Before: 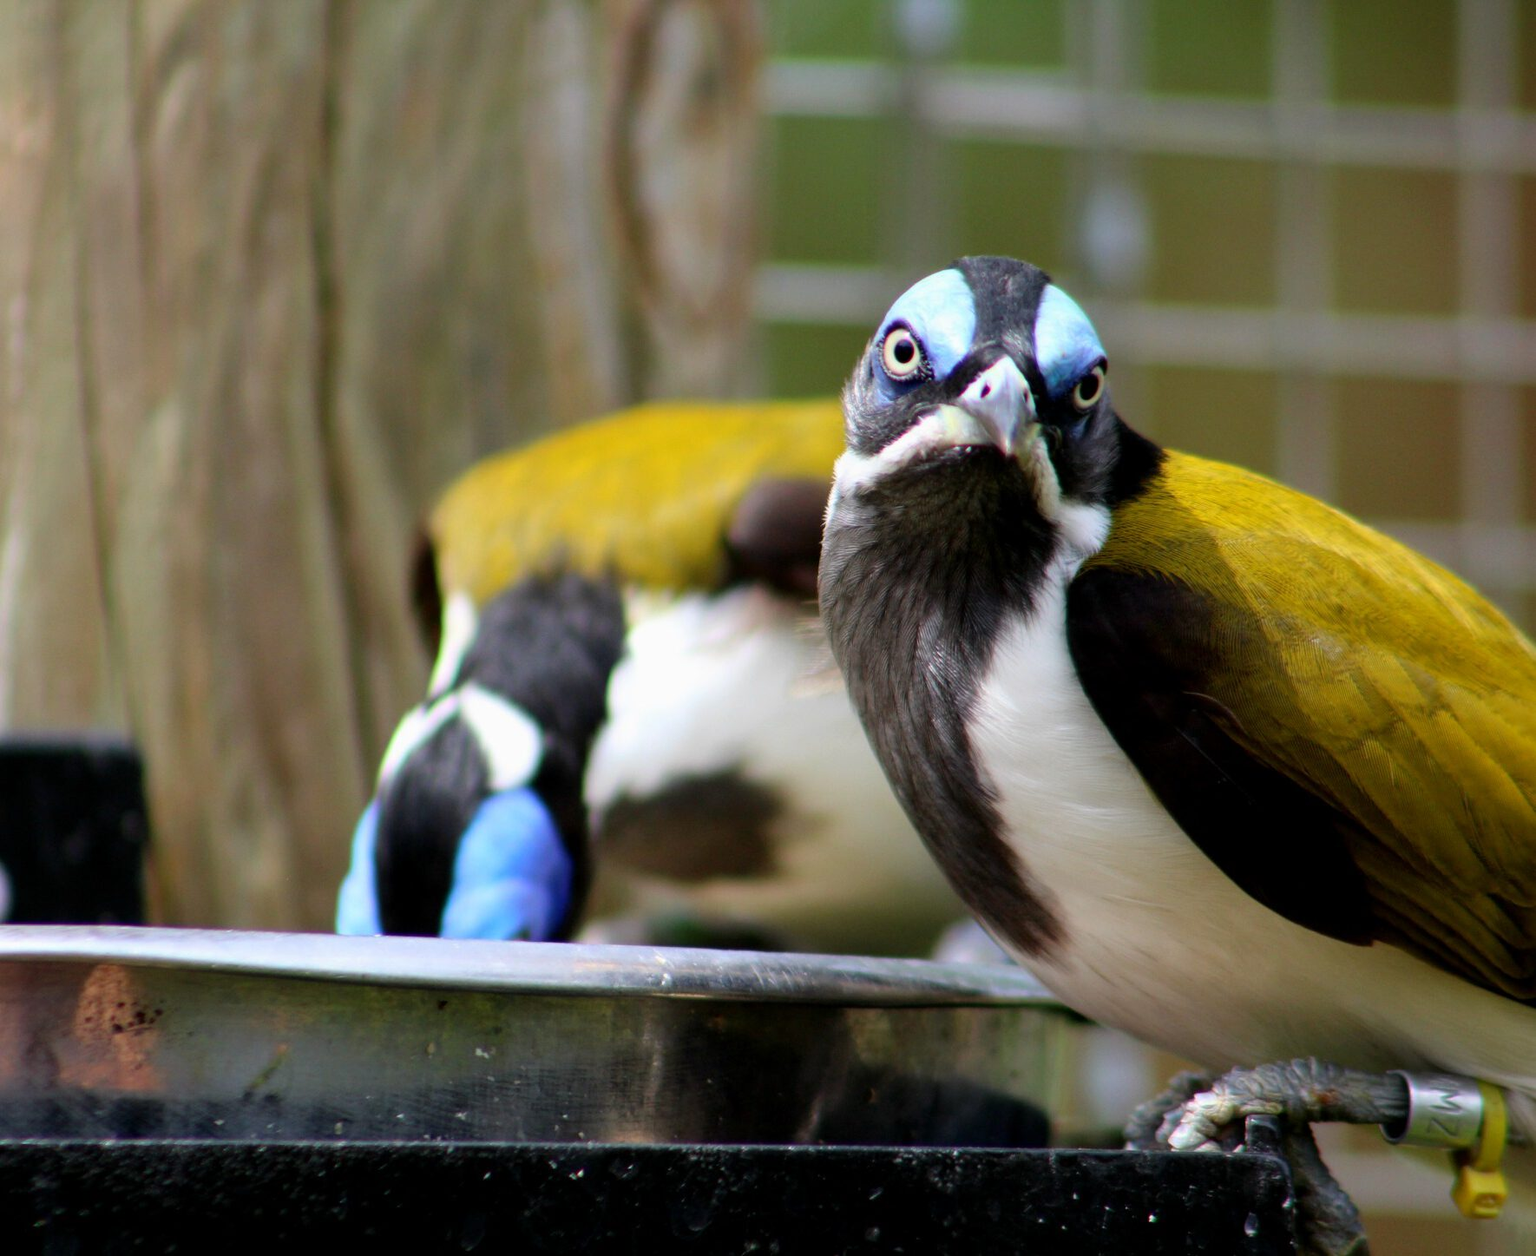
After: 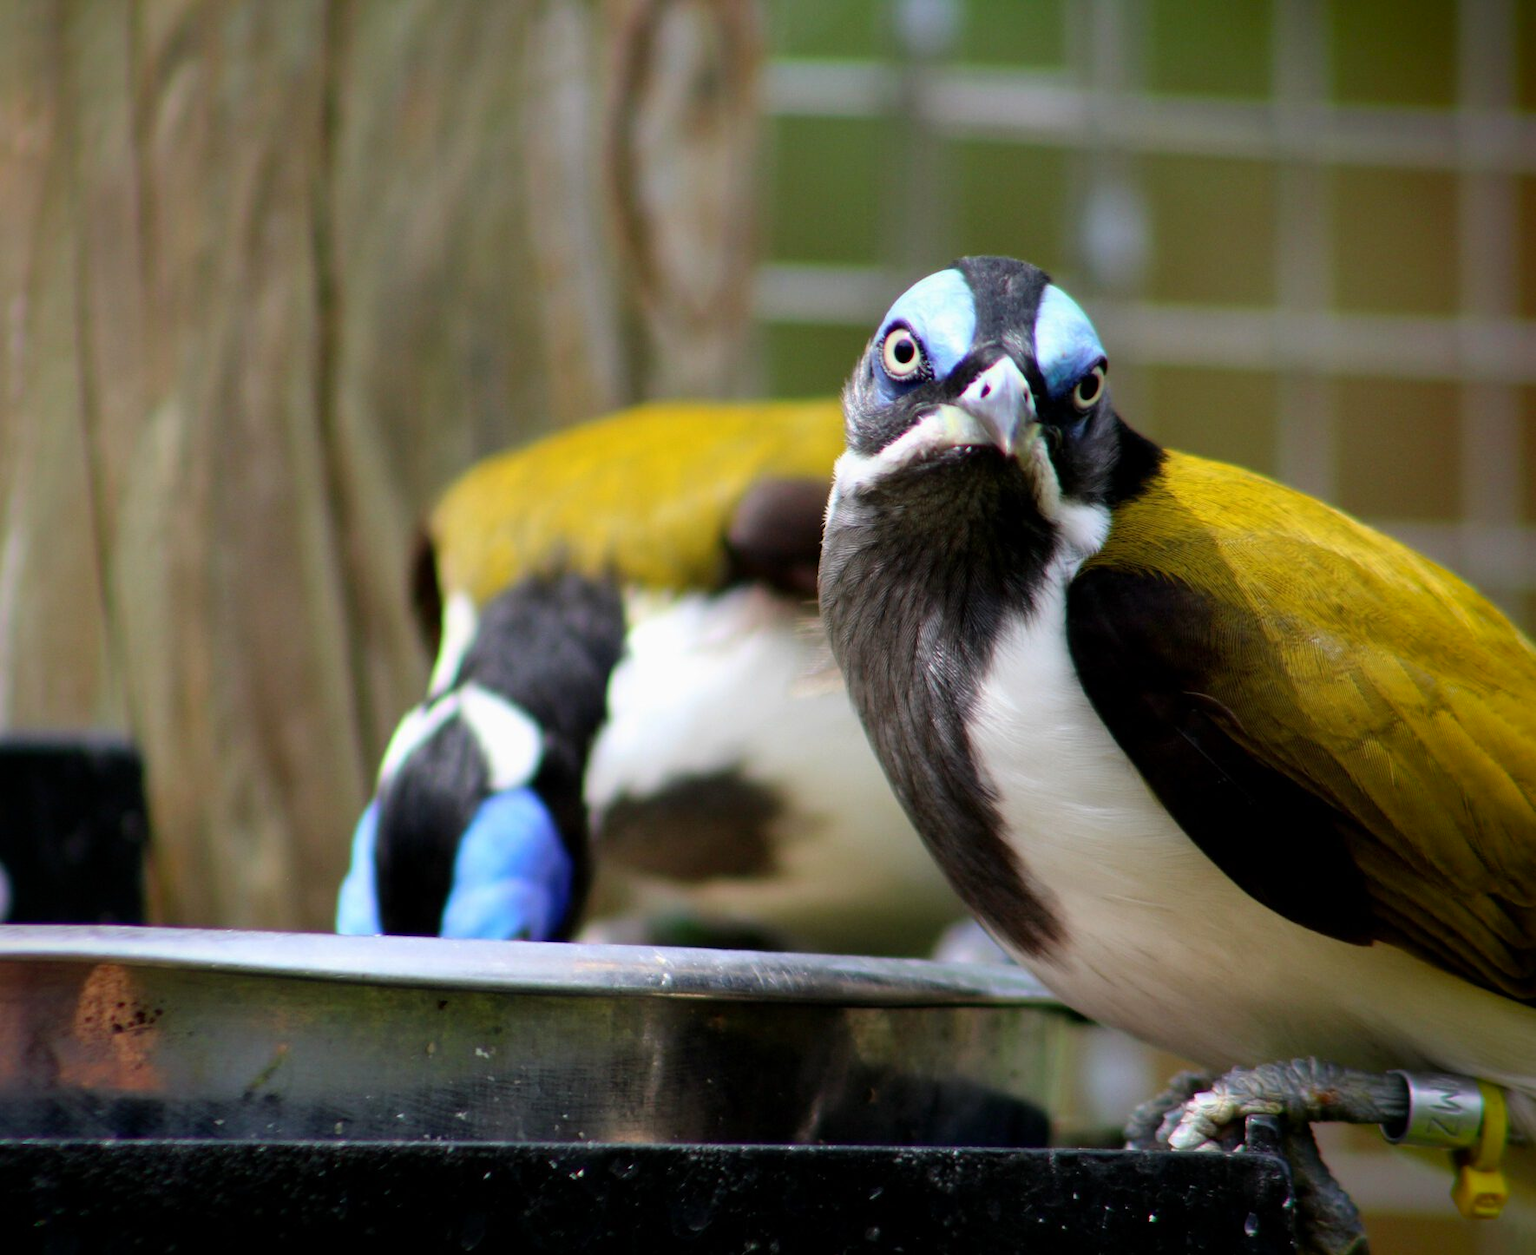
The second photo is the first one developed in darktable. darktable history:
vignetting: fall-off radius 44.92%, saturation 0.381
